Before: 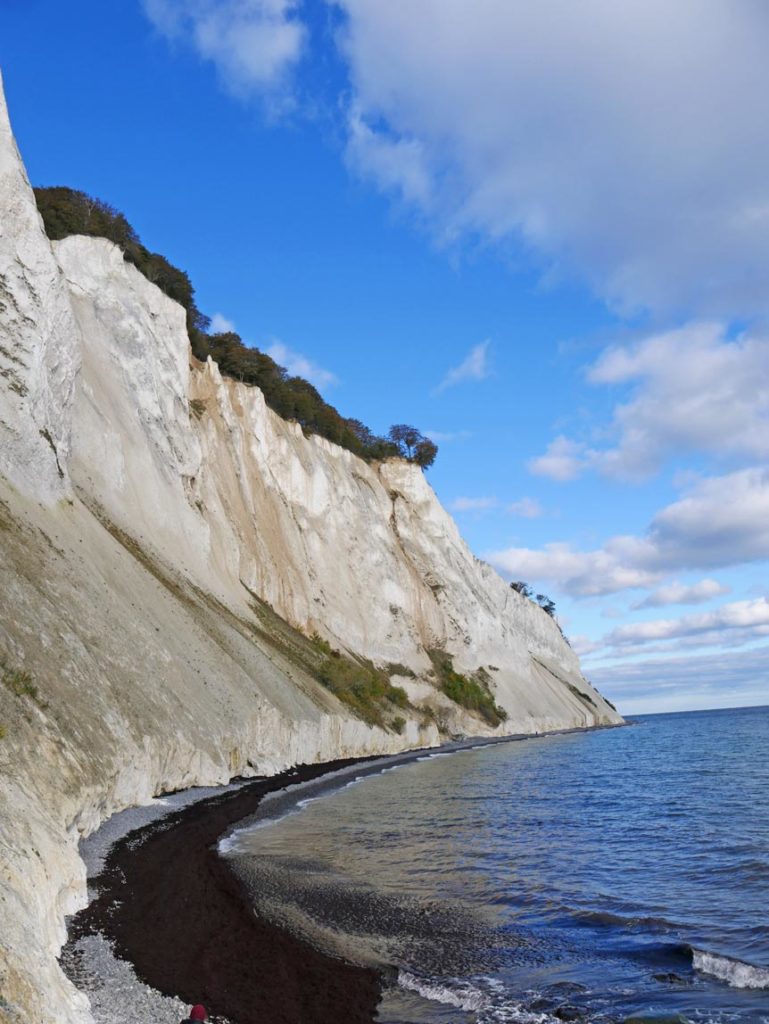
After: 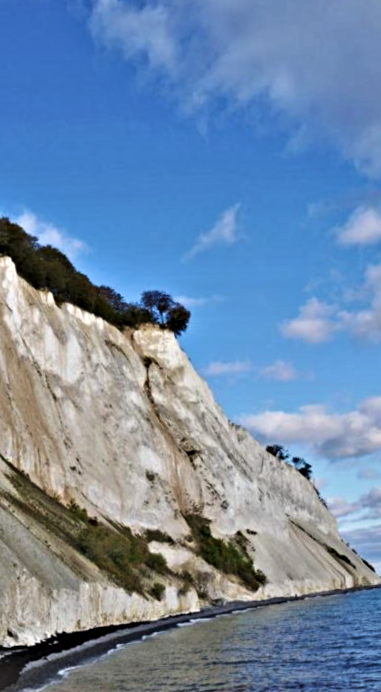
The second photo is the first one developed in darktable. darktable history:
exposure: black level correction -0.036, exposure -0.497 EV, compensate highlight preservation false
rotate and perspective: rotation -1.42°, crop left 0.016, crop right 0.984, crop top 0.035, crop bottom 0.965
contrast equalizer: octaves 7, y [[0.48, 0.654, 0.731, 0.706, 0.772, 0.382], [0.55 ×6], [0 ×6], [0 ×6], [0 ×6]]
crop: left 32.075%, top 10.976%, right 18.355%, bottom 17.596%
velvia: on, module defaults
